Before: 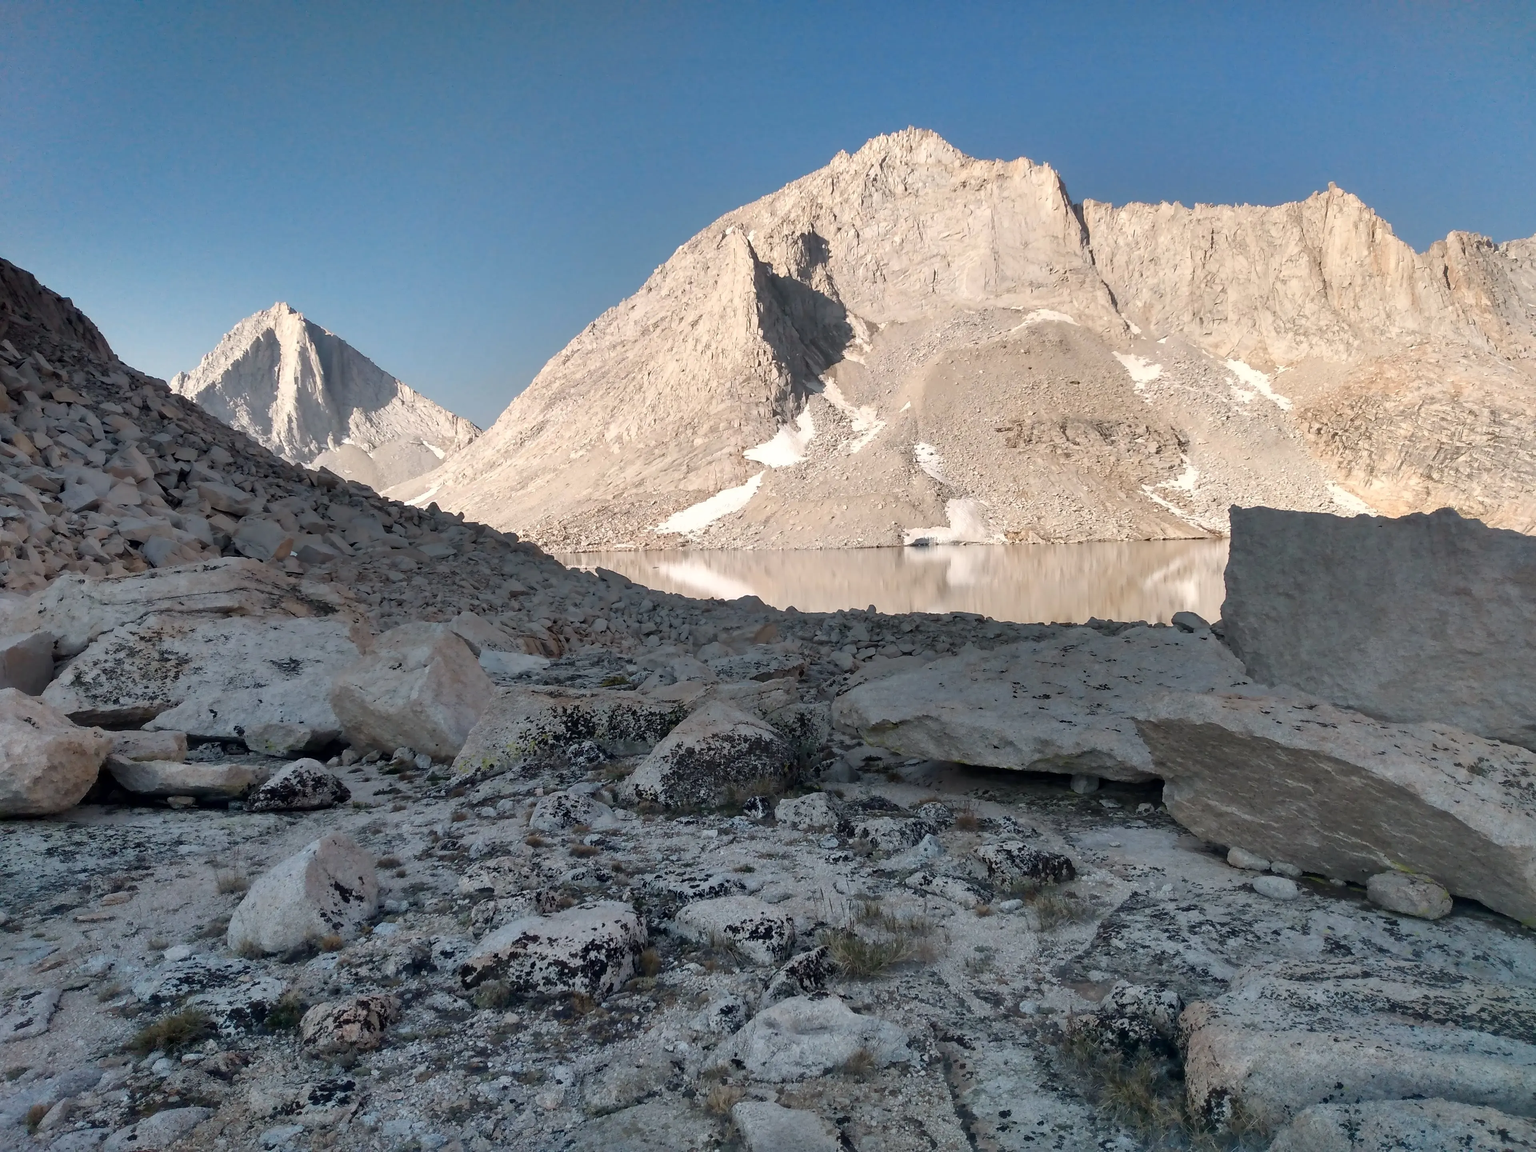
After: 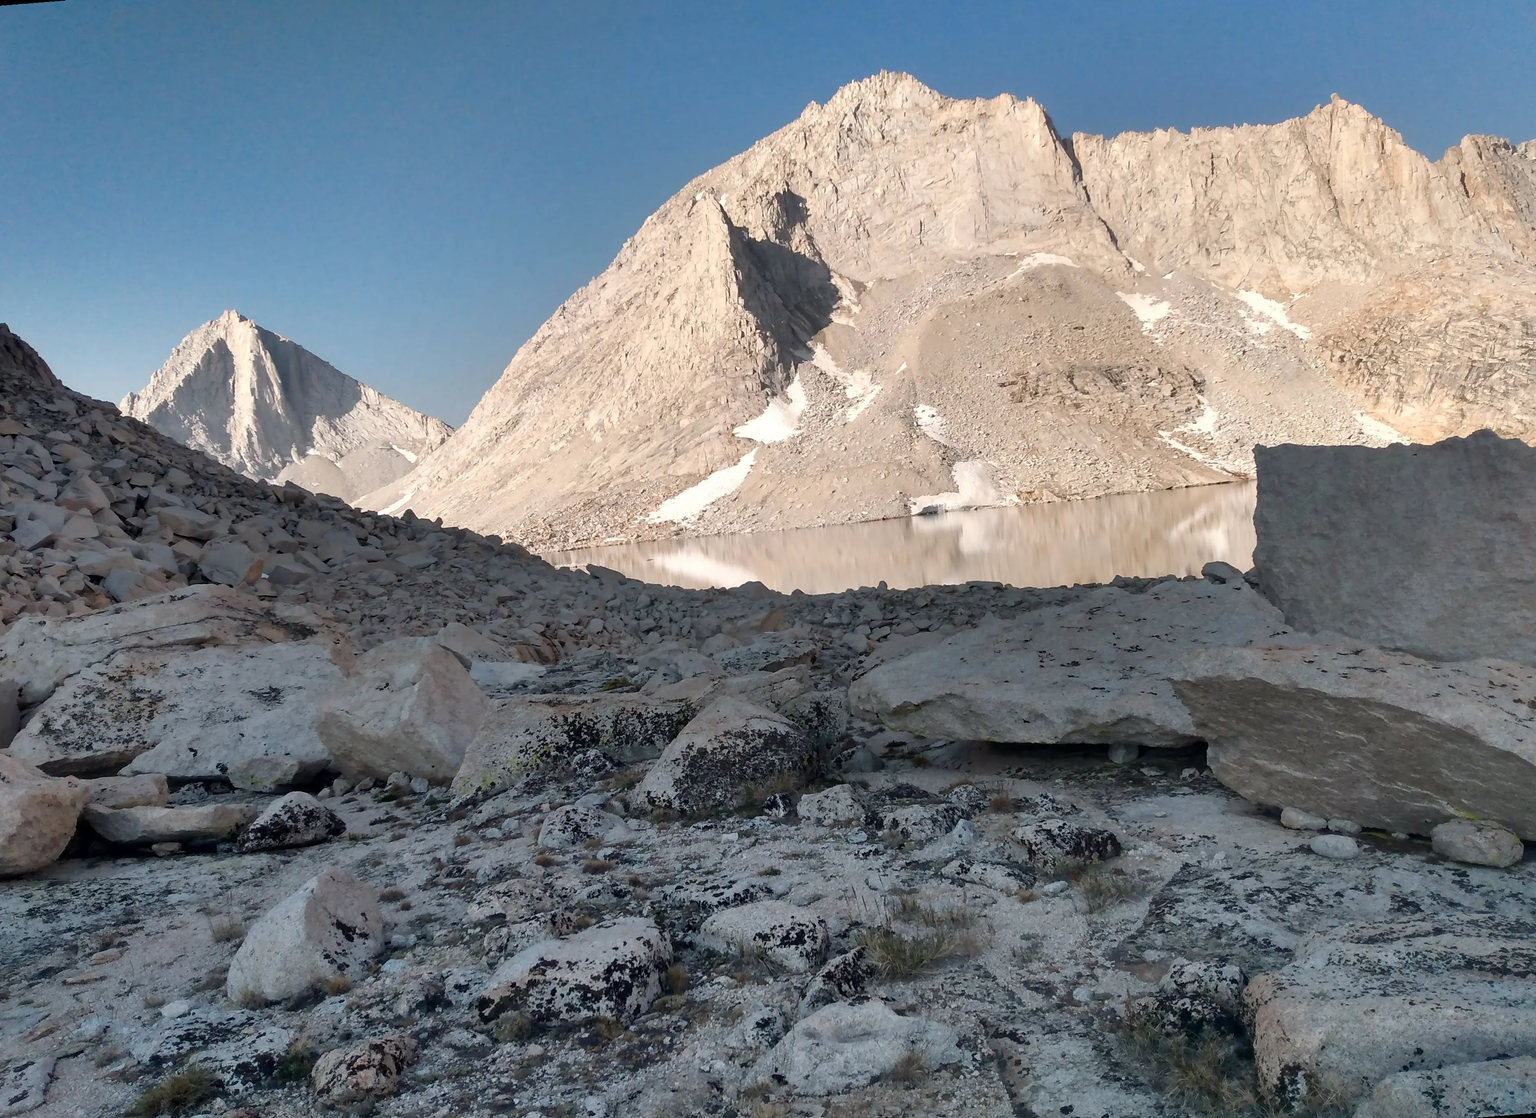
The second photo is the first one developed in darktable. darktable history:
rotate and perspective: rotation -4.57°, crop left 0.054, crop right 0.944, crop top 0.087, crop bottom 0.914
